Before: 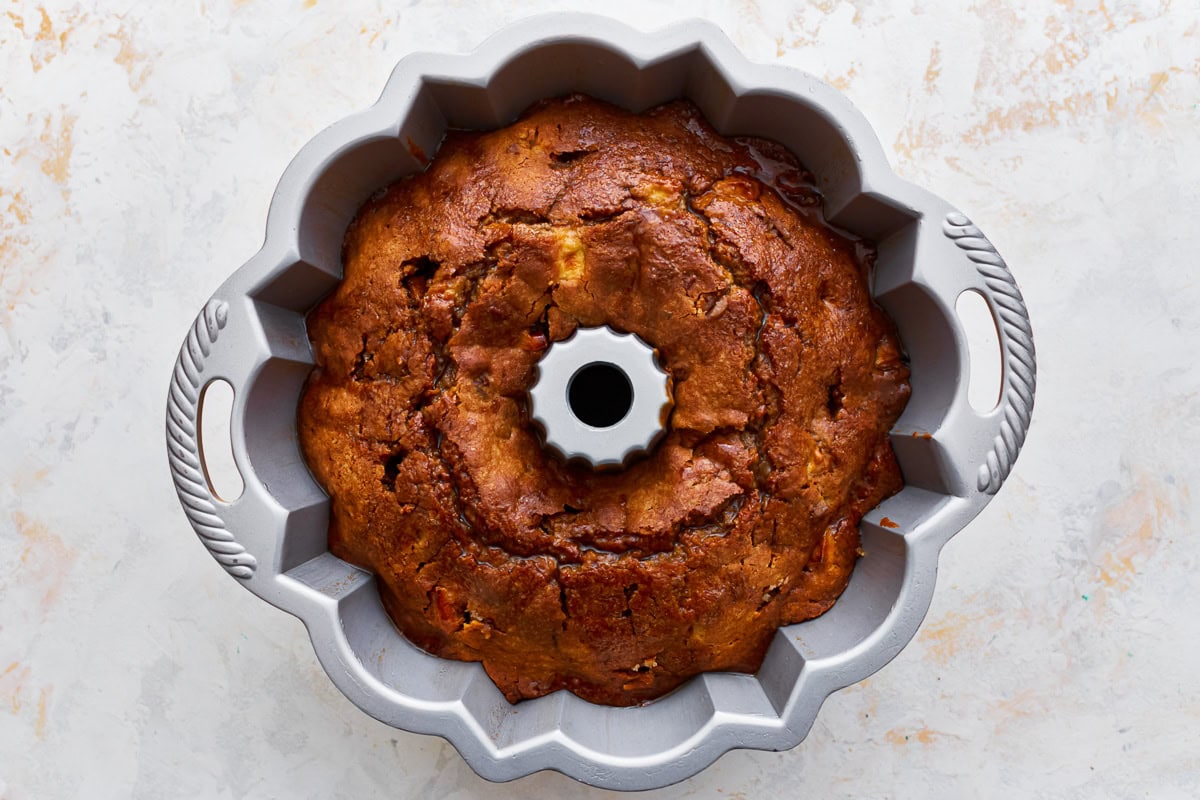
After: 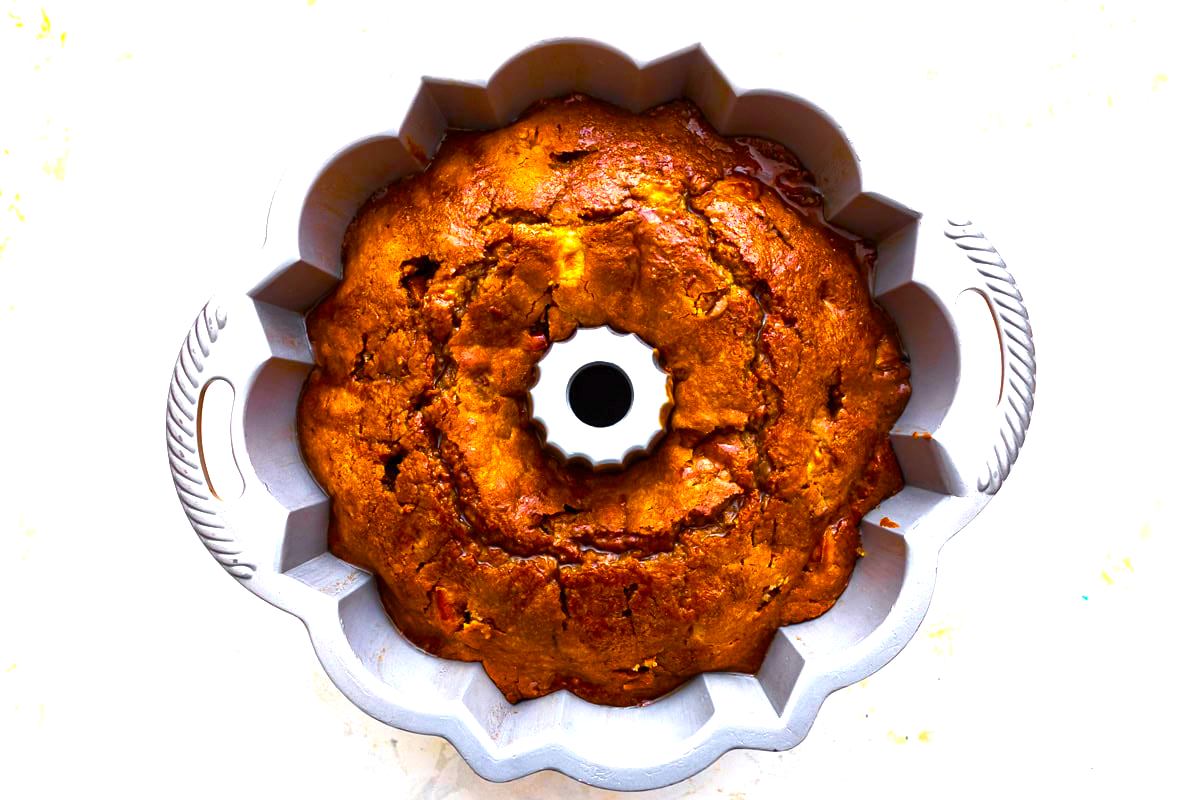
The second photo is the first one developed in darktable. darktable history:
color balance rgb: linear chroma grading › global chroma 10%, perceptual saturation grading › global saturation 40%, perceptual brilliance grading › global brilliance 30%, global vibrance 20%
exposure: exposure 0.207 EV, compensate highlight preservation false
